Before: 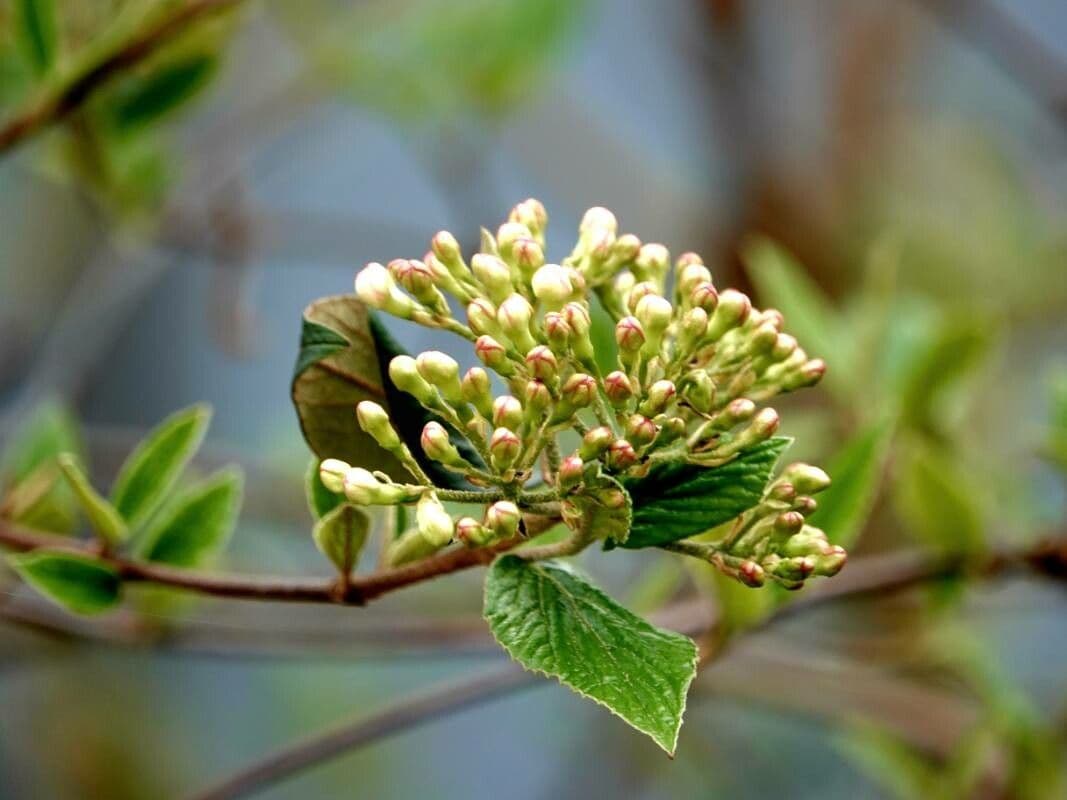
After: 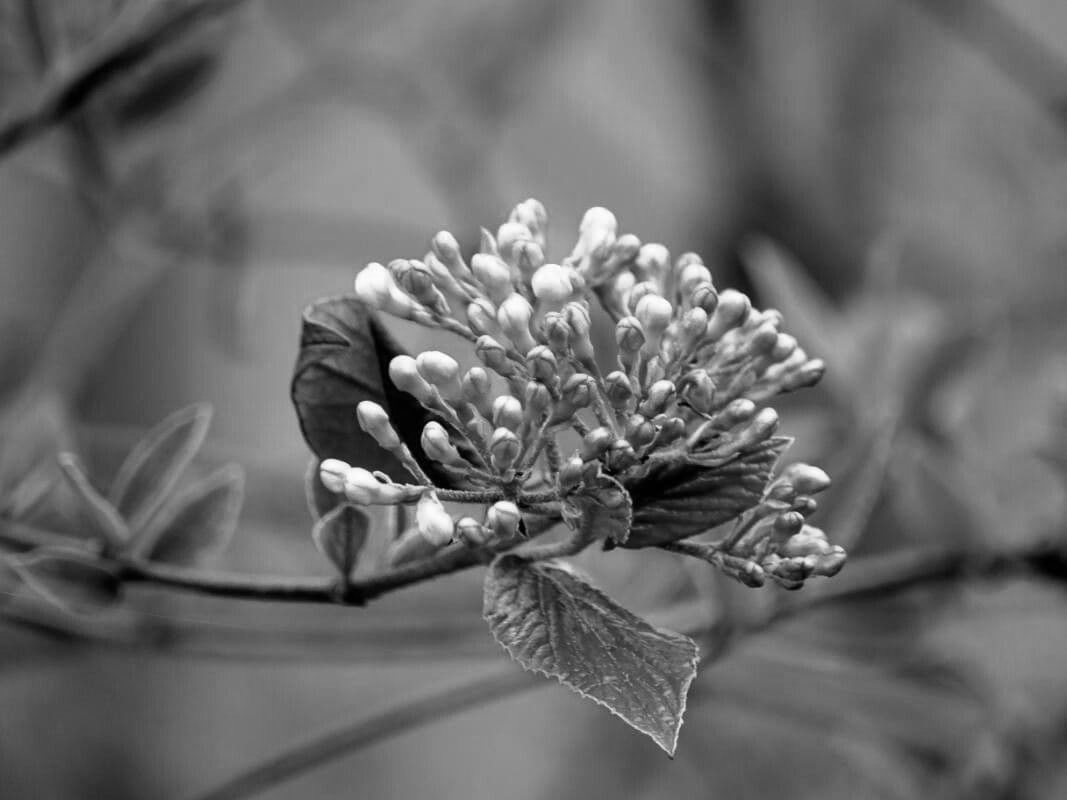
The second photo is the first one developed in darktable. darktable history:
color calibration: output gray [0.253, 0.26, 0.487, 0], illuminant as shot in camera, x 0.358, y 0.373, temperature 4628.91 K, saturation algorithm version 1 (2020)
